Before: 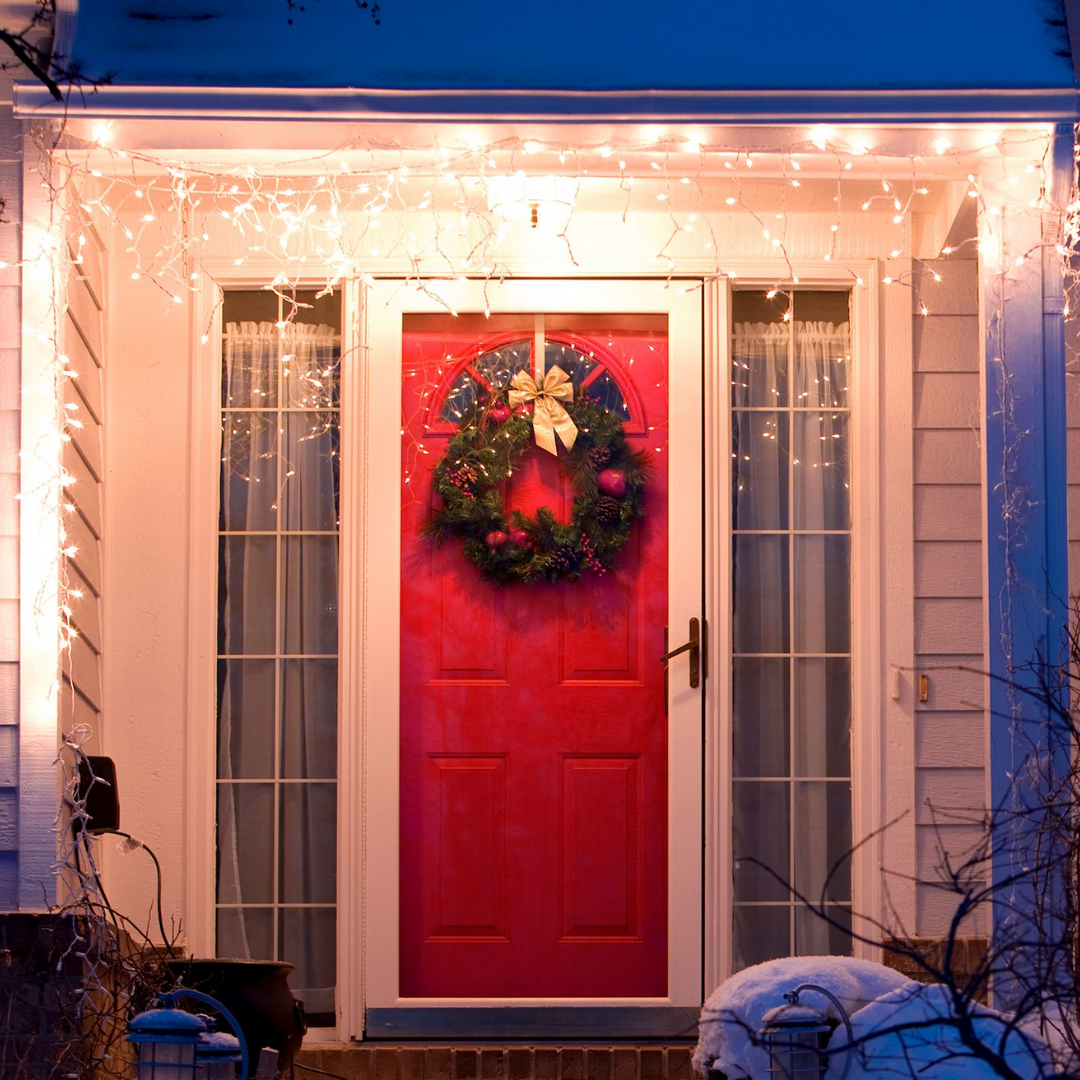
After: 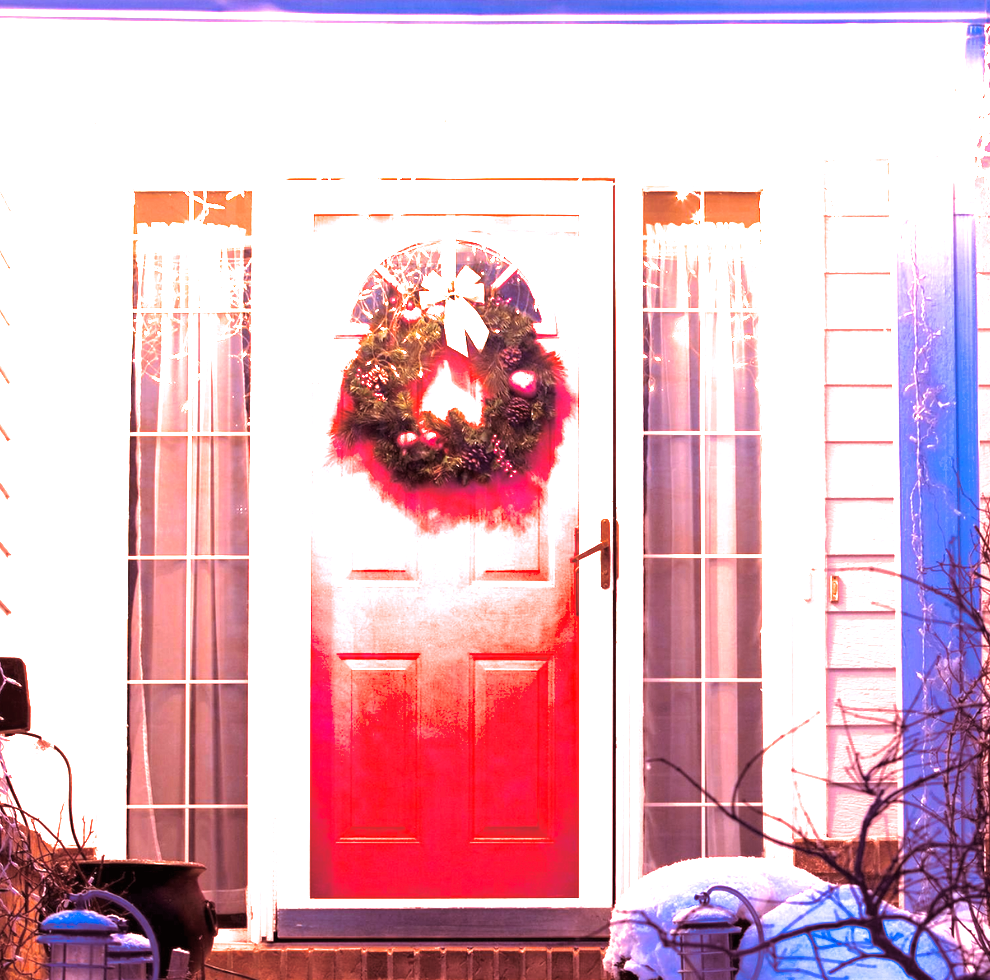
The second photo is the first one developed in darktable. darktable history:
crop and rotate: left 8.262%, top 9.226%
white balance: red 1.188, blue 1.11
exposure: black level correction 0, exposure 2.088 EV, compensate exposure bias true, compensate highlight preservation false
split-toning: on, module defaults
